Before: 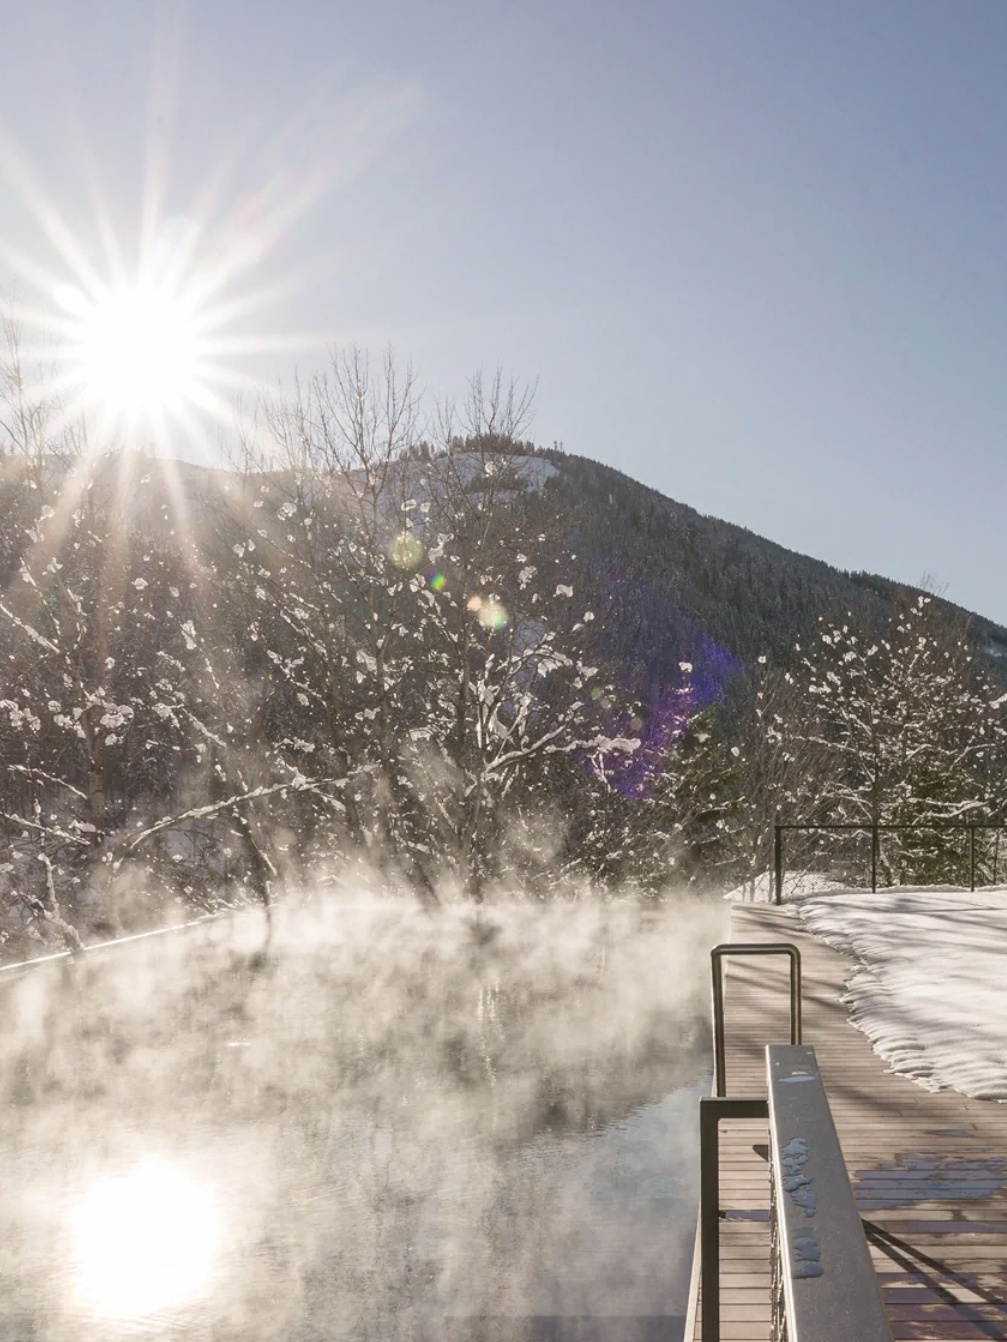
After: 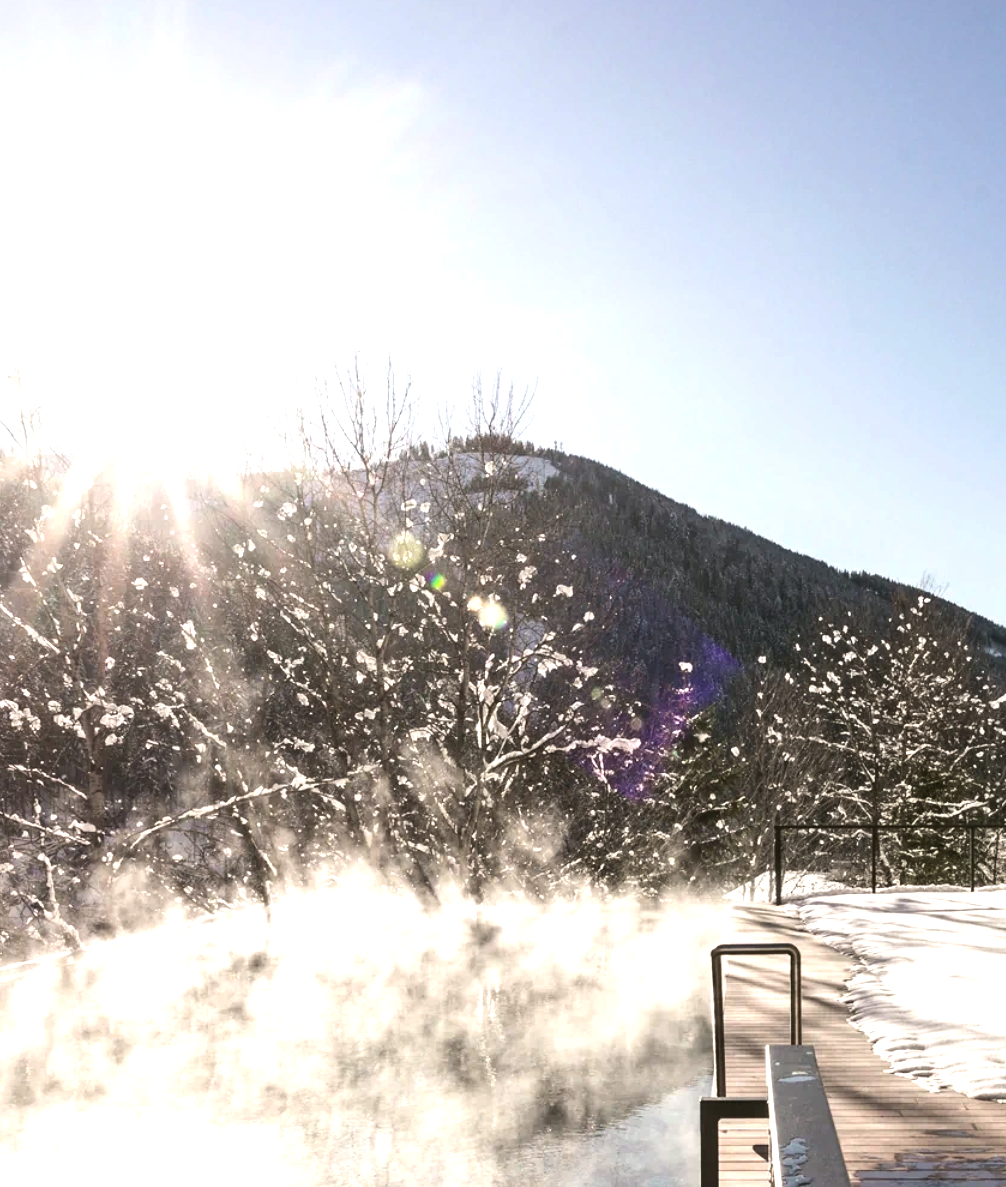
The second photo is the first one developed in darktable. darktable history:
contrast brightness saturation: saturation -0.04
tone equalizer: -8 EV -1.08 EV, -7 EV -1.01 EV, -6 EV -0.867 EV, -5 EV -0.578 EV, -3 EV 0.578 EV, -2 EV 0.867 EV, -1 EV 1.01 EV, +0 EV 1.08 EV, edges refinement/feathering 500, mask exposure compensation -1.57 EV, preserve details no
crop and rotate: top 0%, bottom 11.49%
